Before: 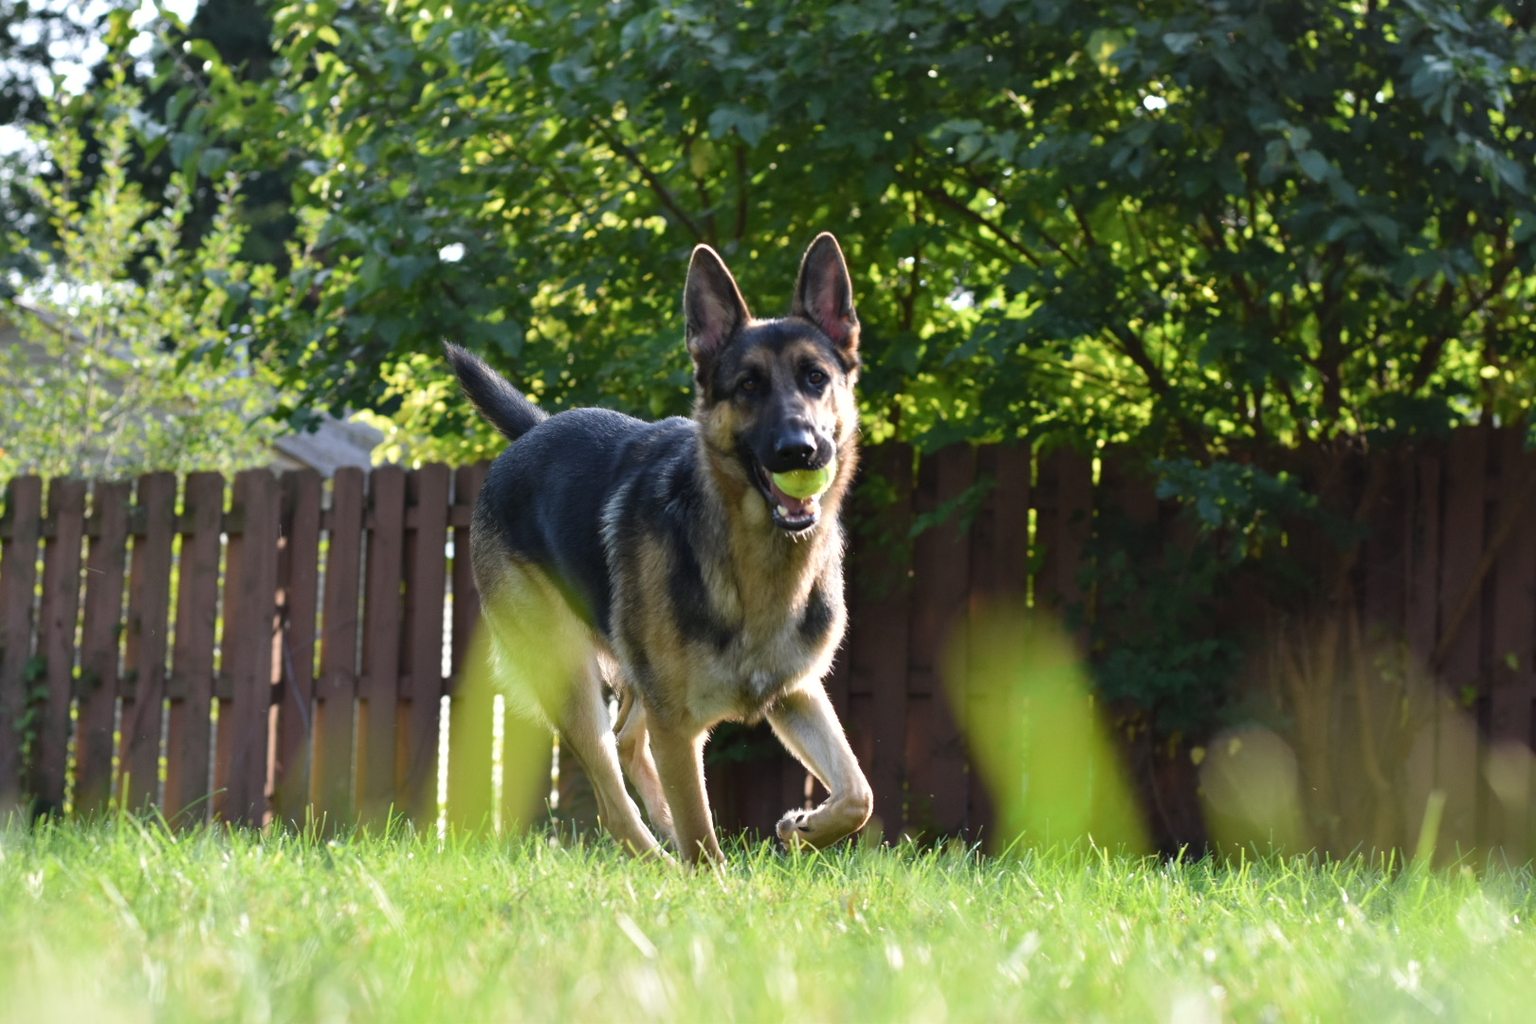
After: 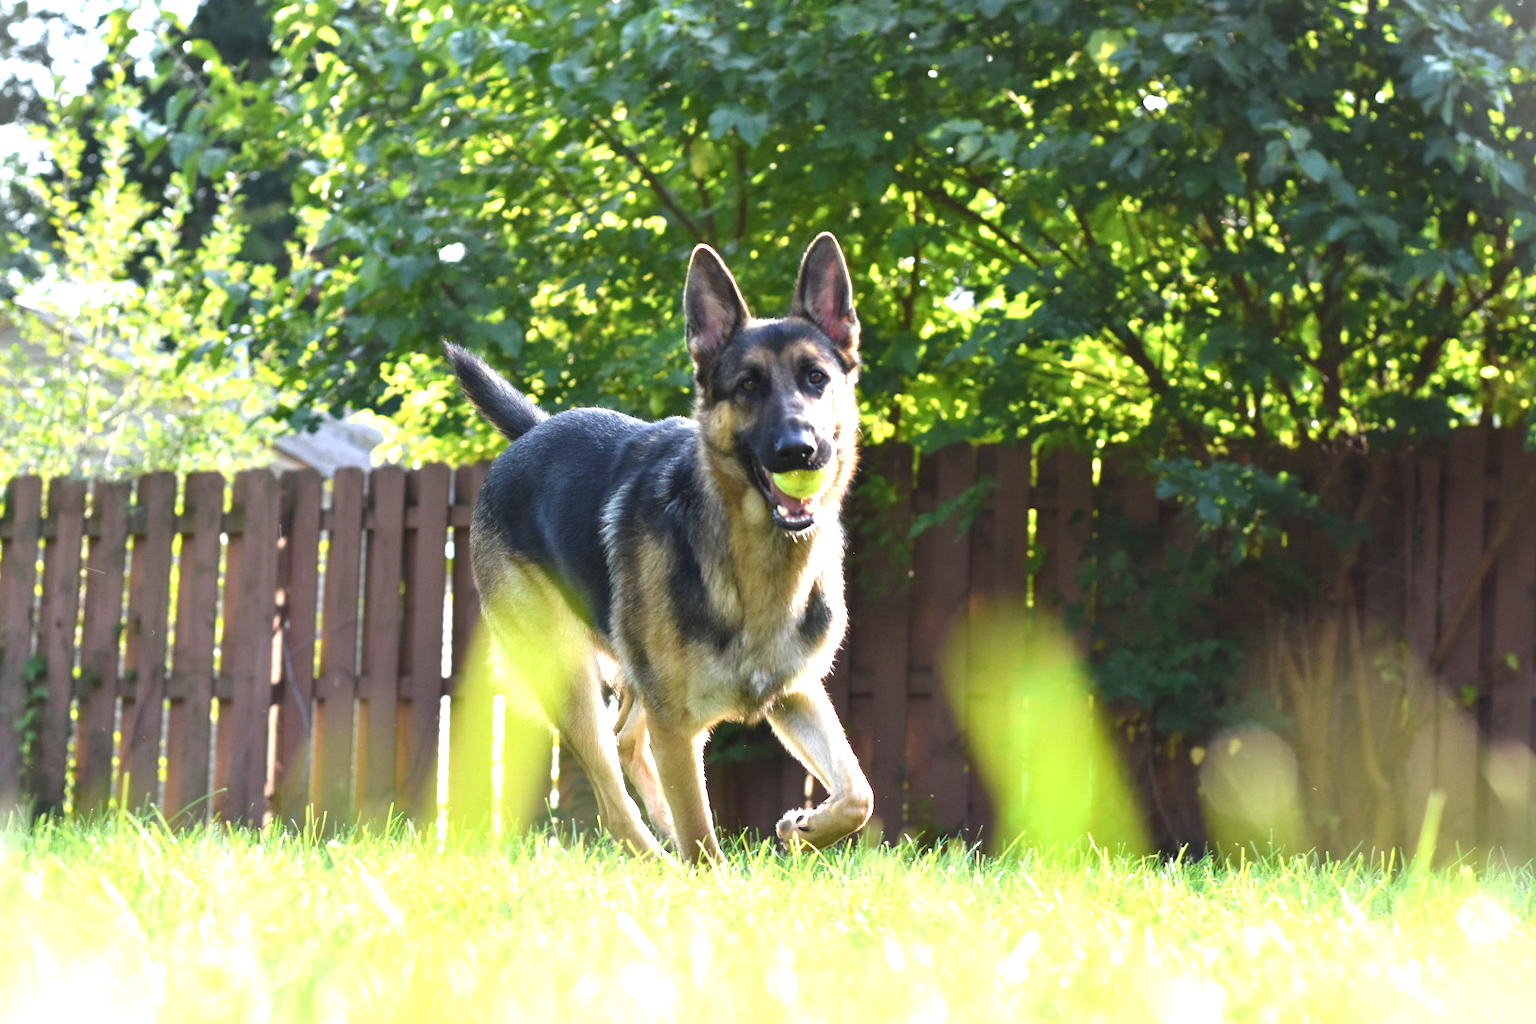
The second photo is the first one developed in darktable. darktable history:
vignetting: fall-off start 100%, brightness 0.3, saturation 0
exposure: black level correction 0, exposure 1.2 EV, compensate highlight preservation false
